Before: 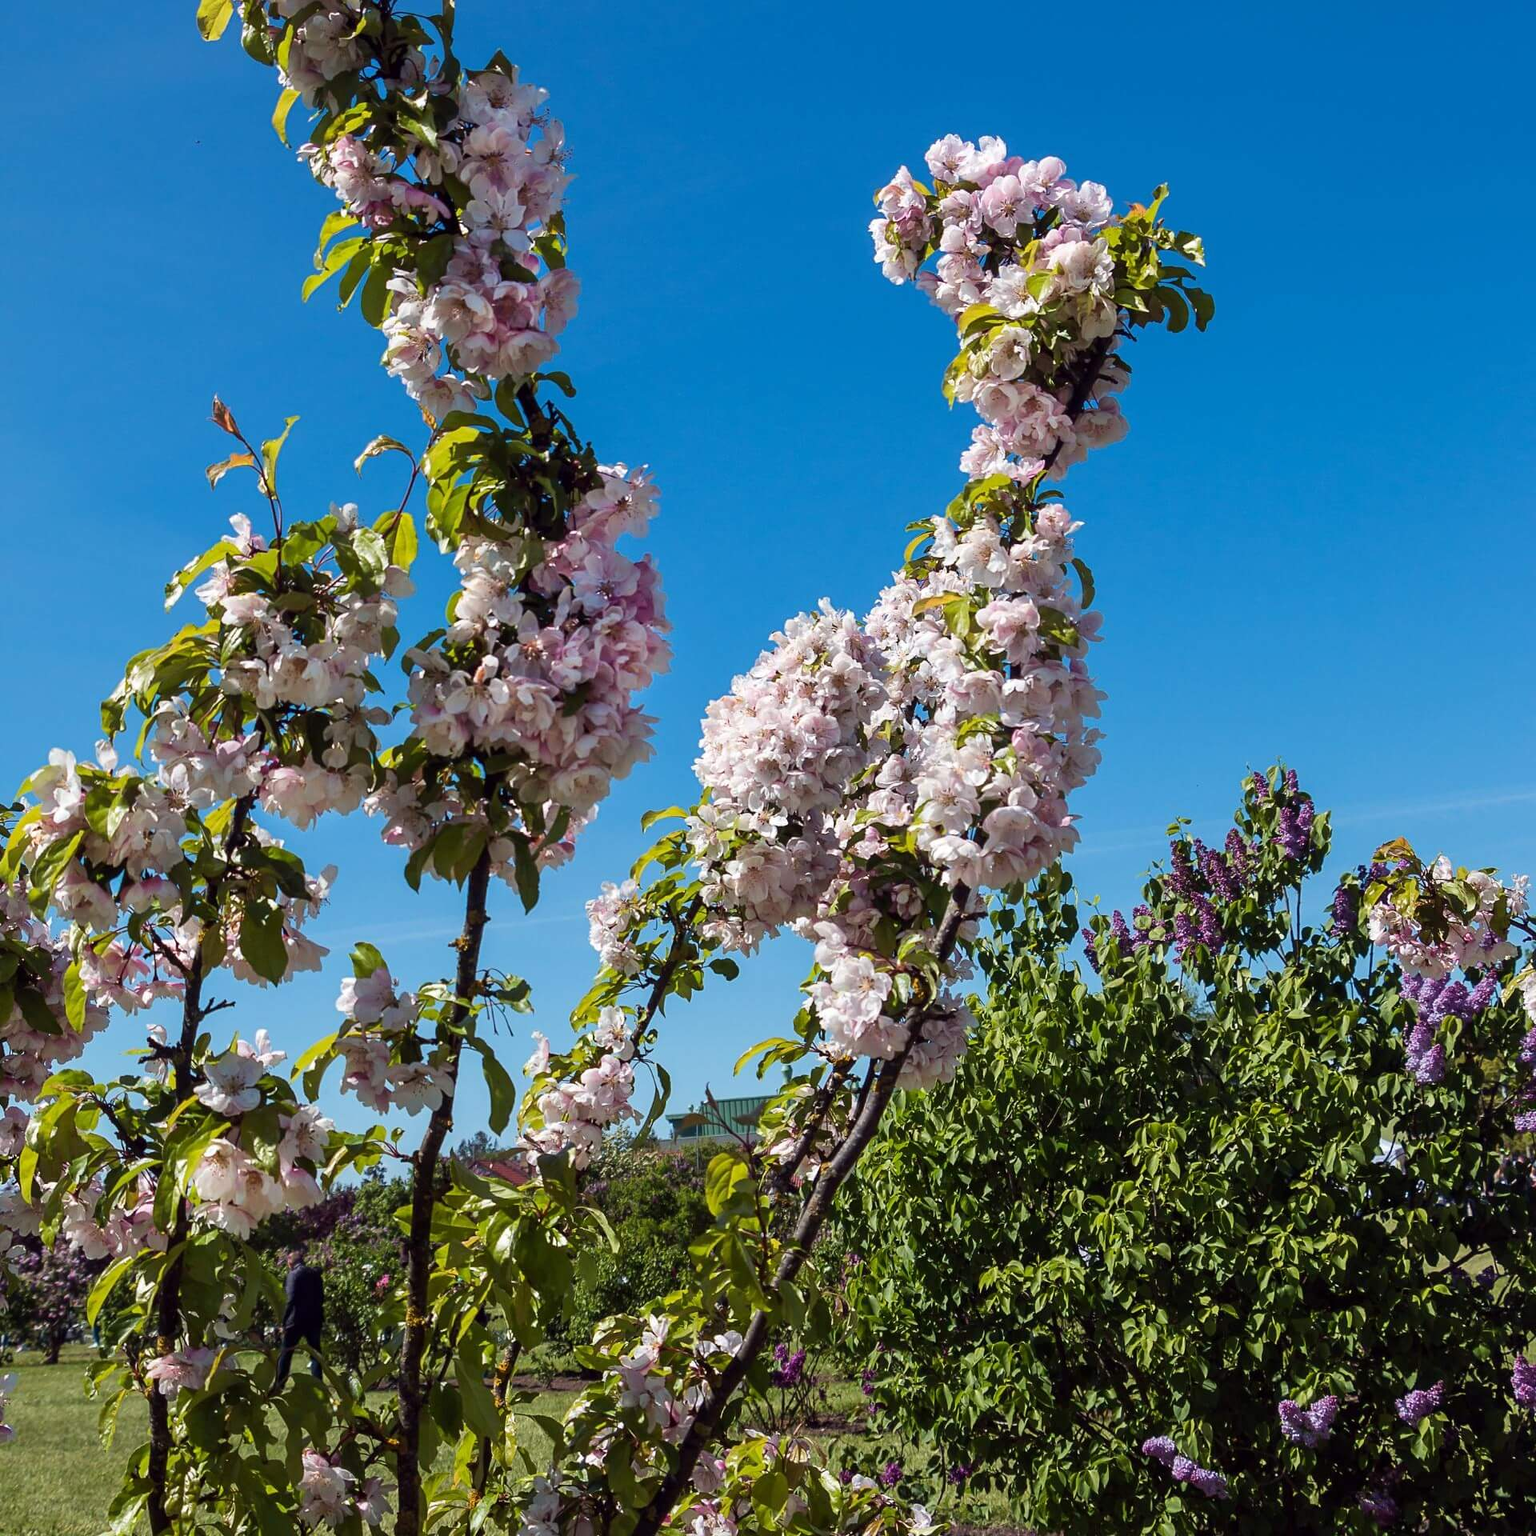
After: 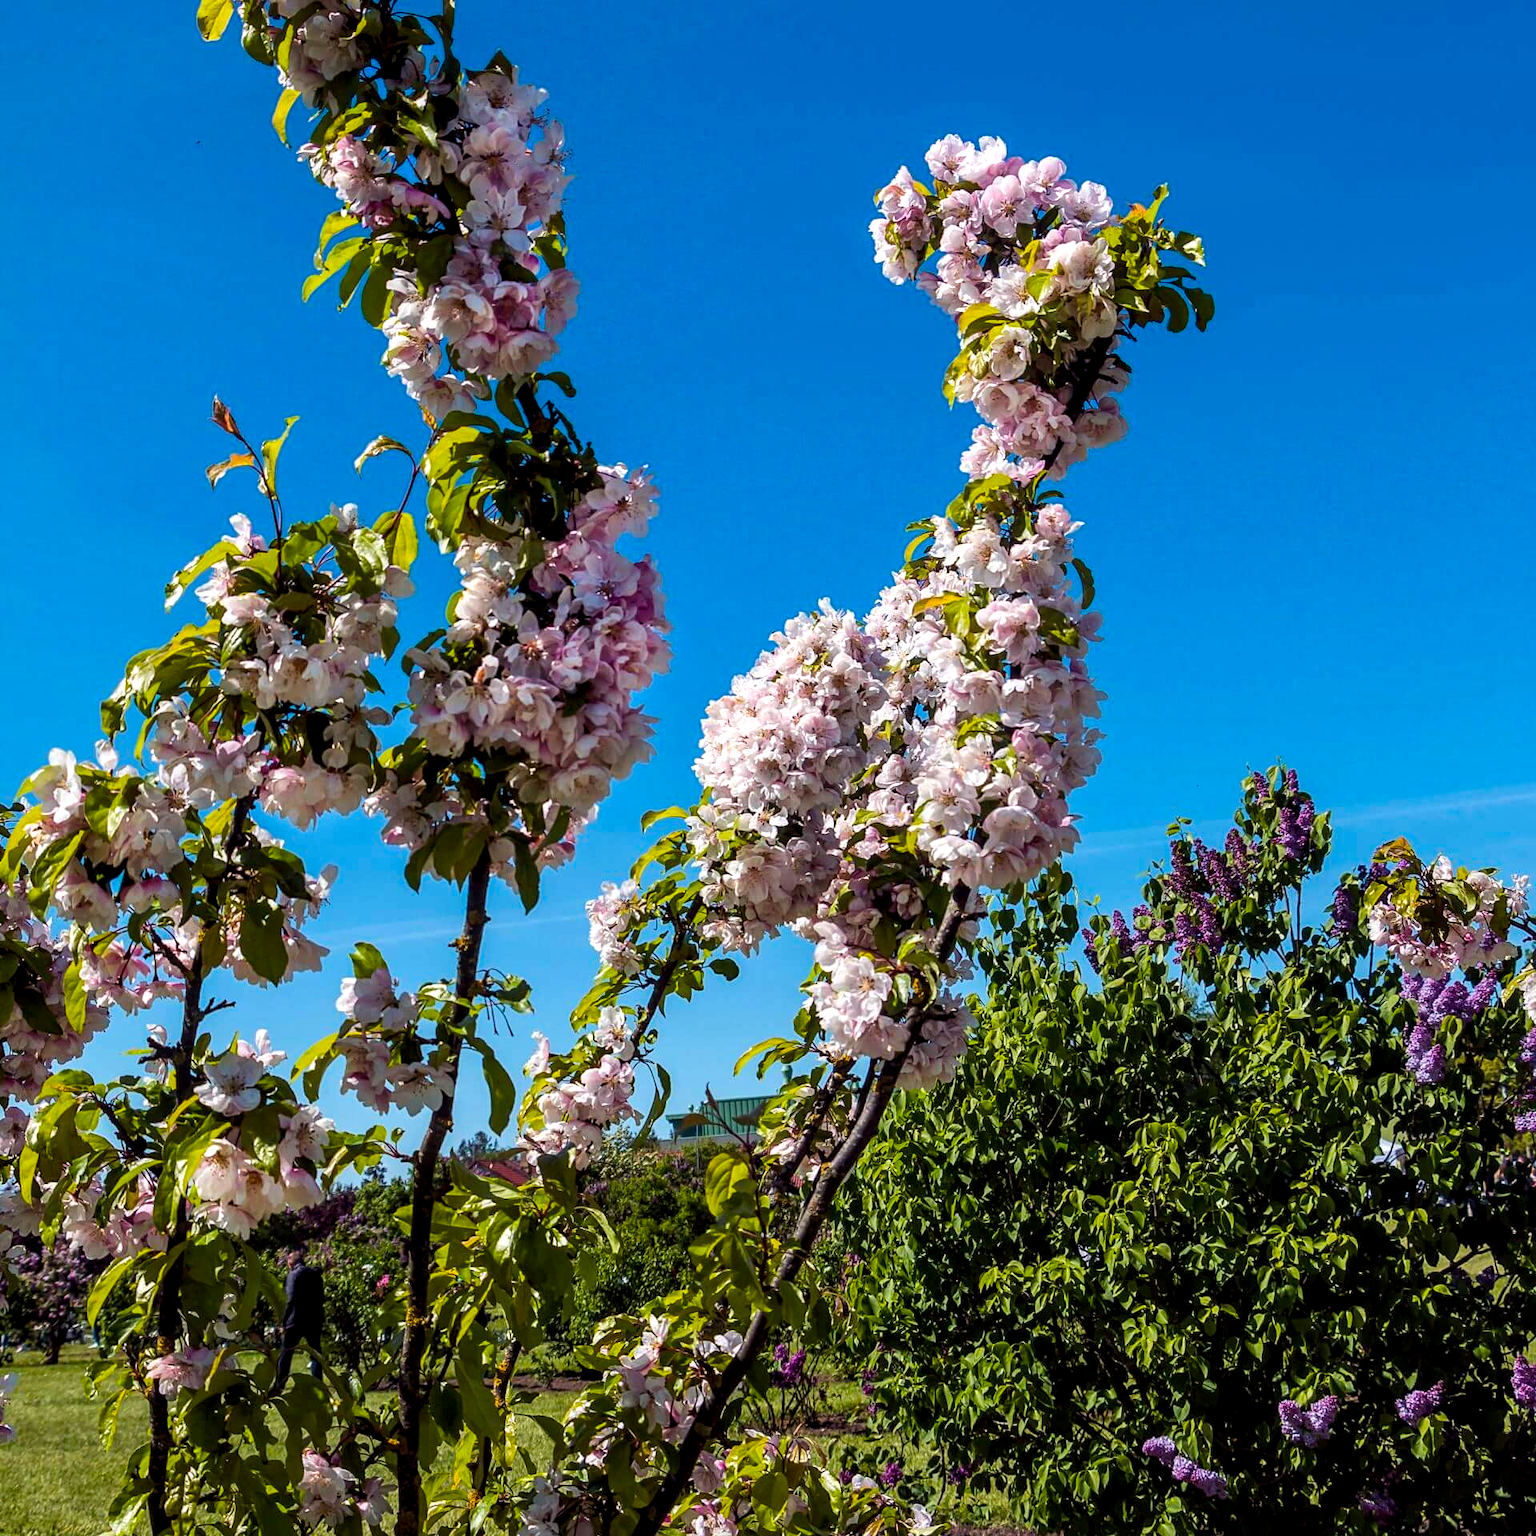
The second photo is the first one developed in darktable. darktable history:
color balance rgb: shadows lift › luminance -9.812%, highlights gain › chroma 0.26%, highlights gain › hue 330.87°, global offset › luminance -0.305%, global offset › hue 259.92°, perceptual saturation grading › global saturation 17.908%, global vibrance 26.071%, contrast 6.95%
contrast equalizer: octaves 7, y [[0.5 ×6], [0.5 ×6], [0.5, 0.5, 0.501, 0.545, 0.707, 0.863], [0 ×6], [0 ×6]], mix -0.991
local contrast: on, module defaults
